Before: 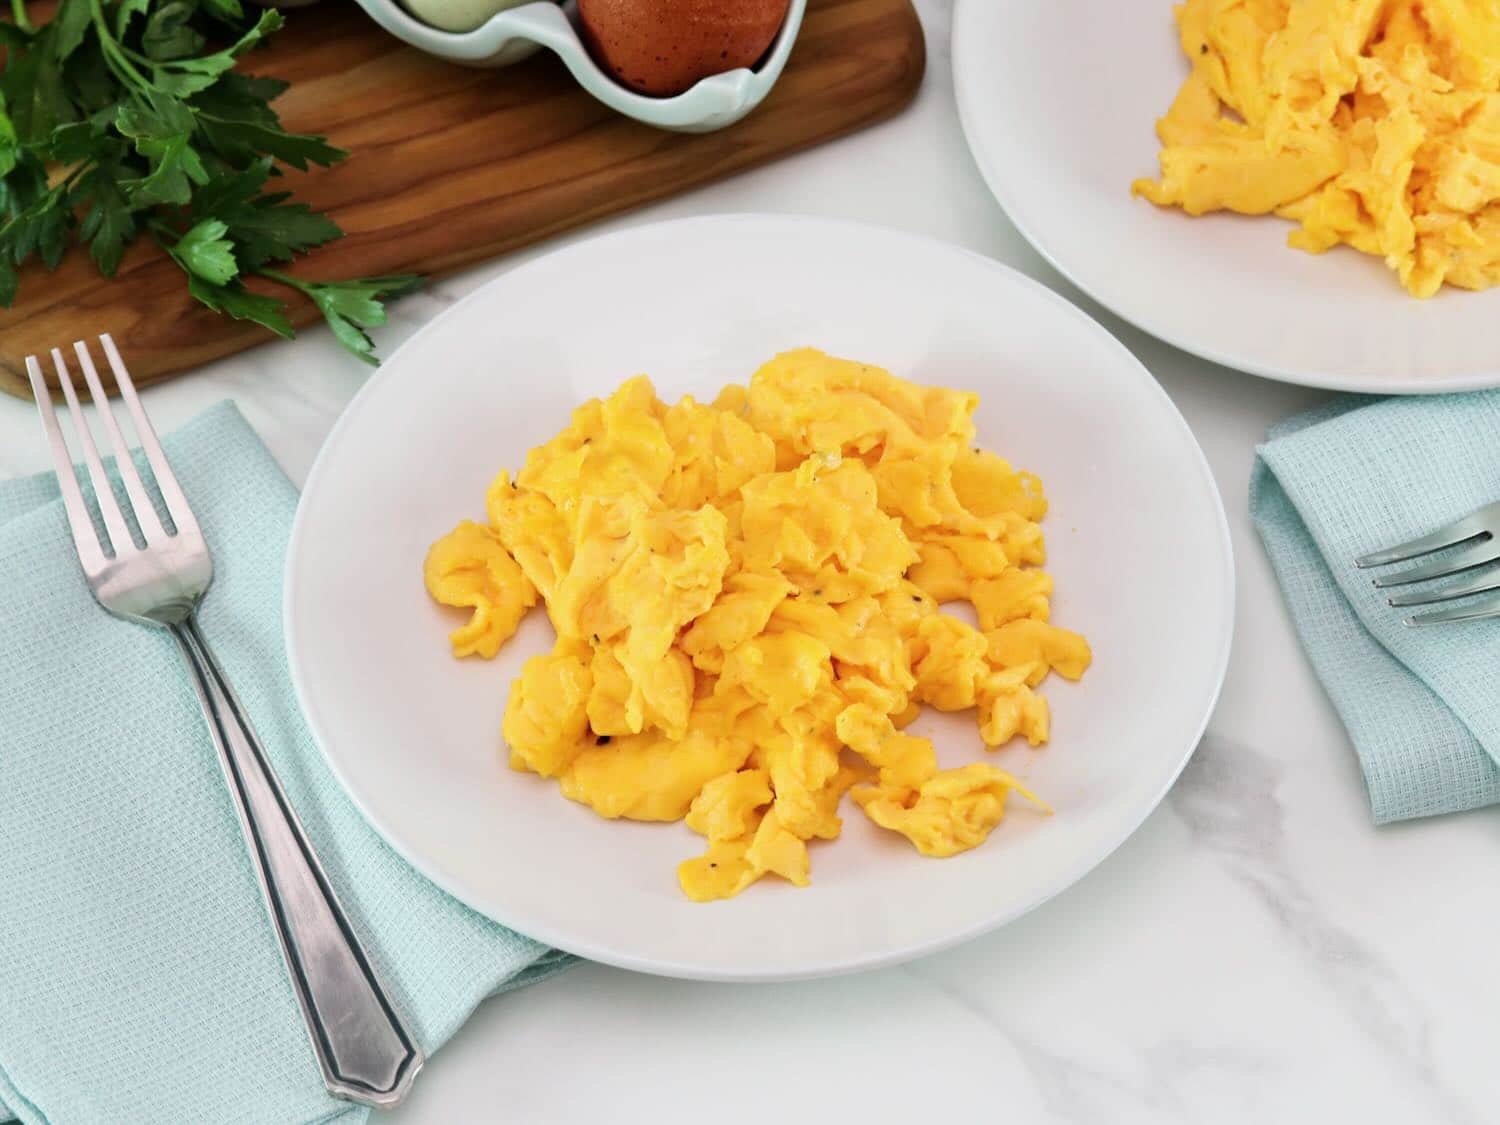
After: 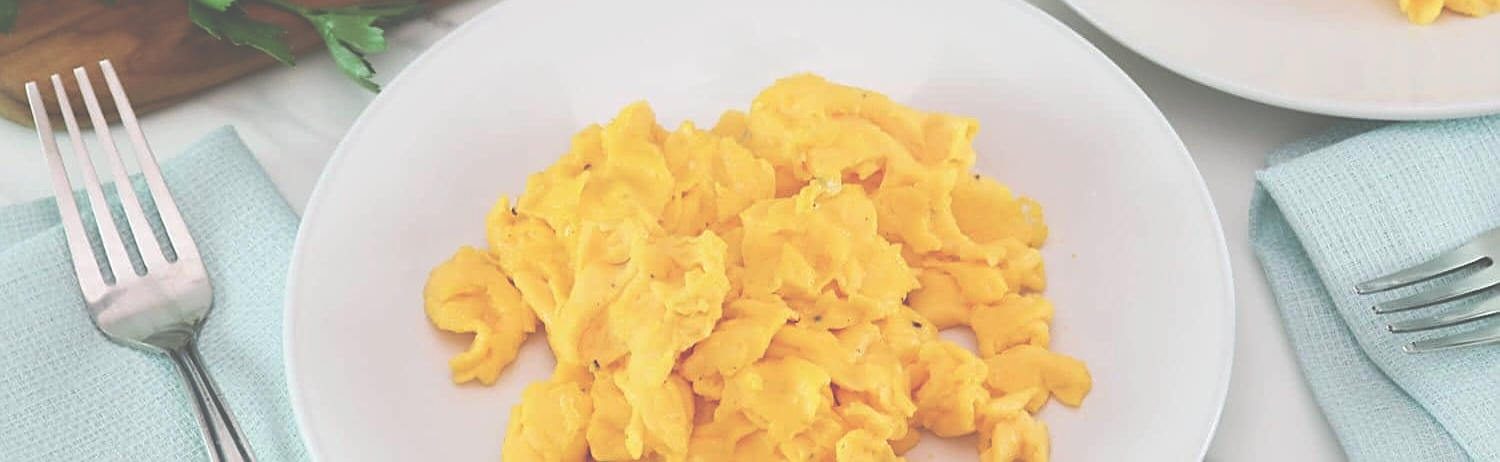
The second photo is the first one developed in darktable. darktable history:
exposure: black level correction -0.086, compensate highlight preservation false
crop and rotate: top 24.428%, bottom 34.429%
sharpen: on, module defaults
